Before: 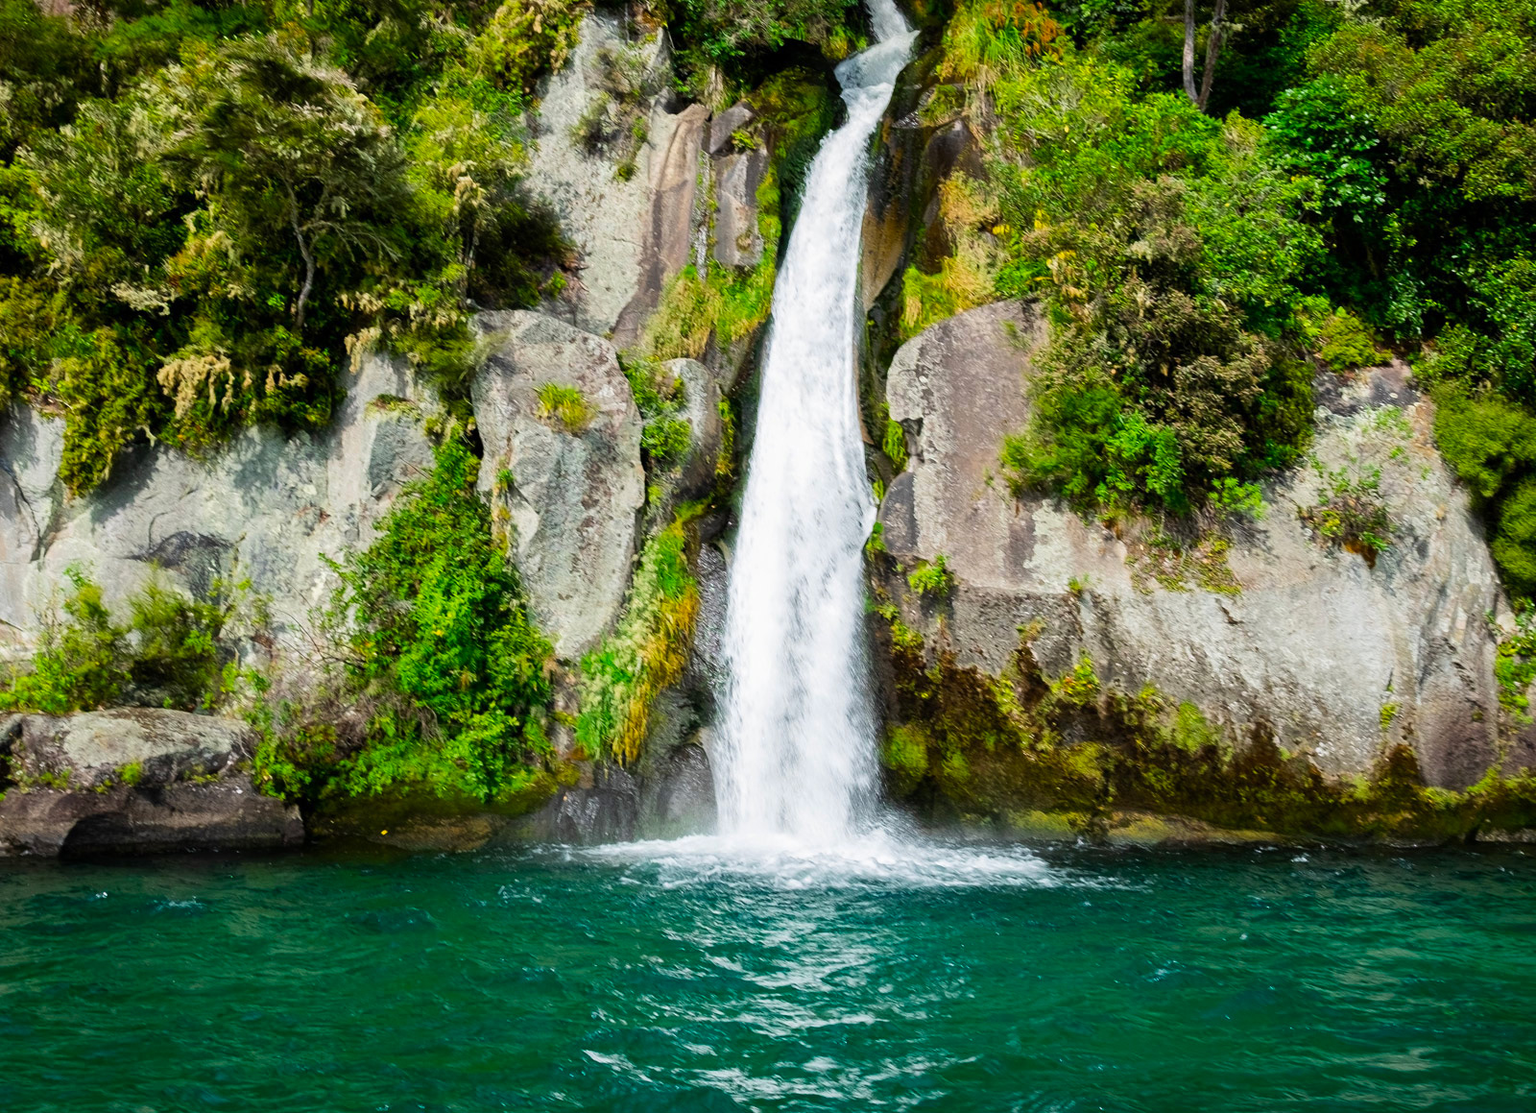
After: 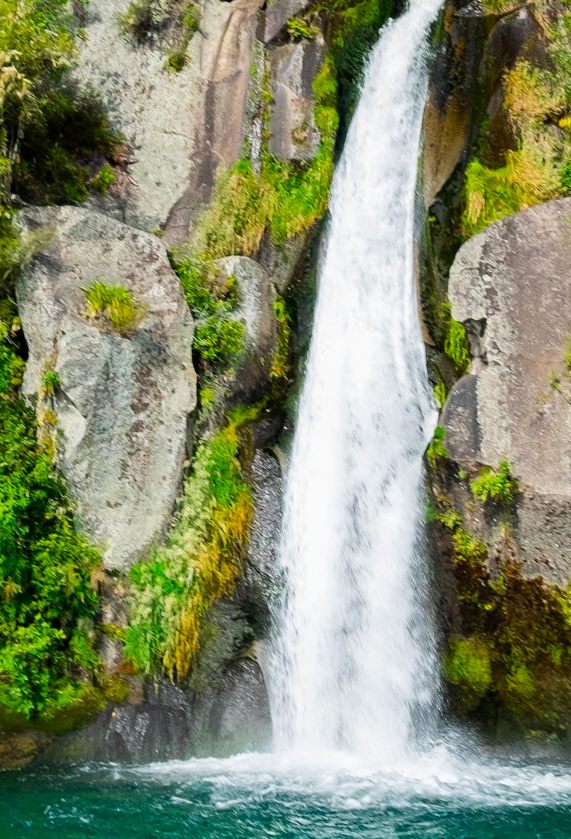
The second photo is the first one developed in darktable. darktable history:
crop and rotate: left 29.793%, top 10.177%, right 34.464%, bottom 17.358%
